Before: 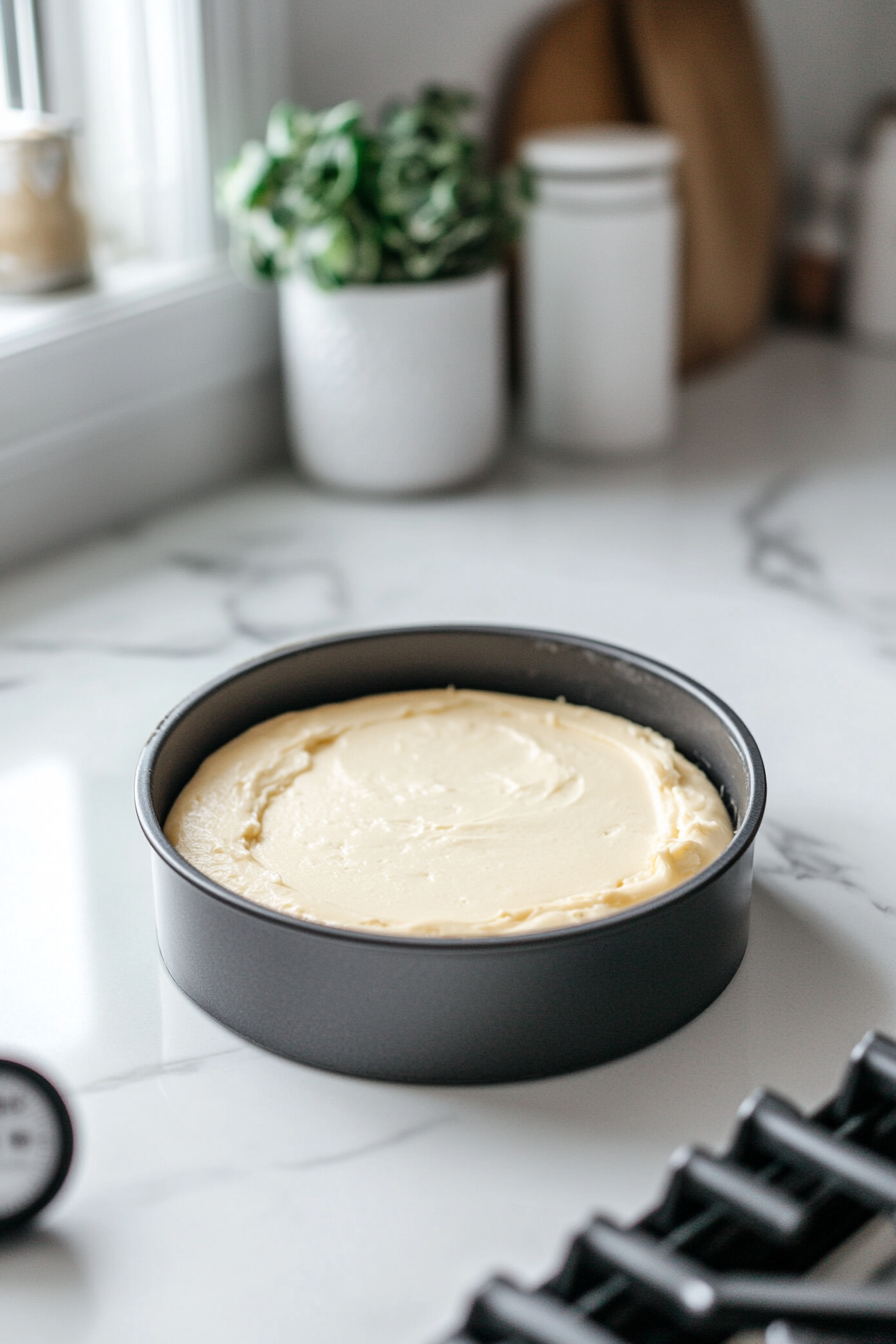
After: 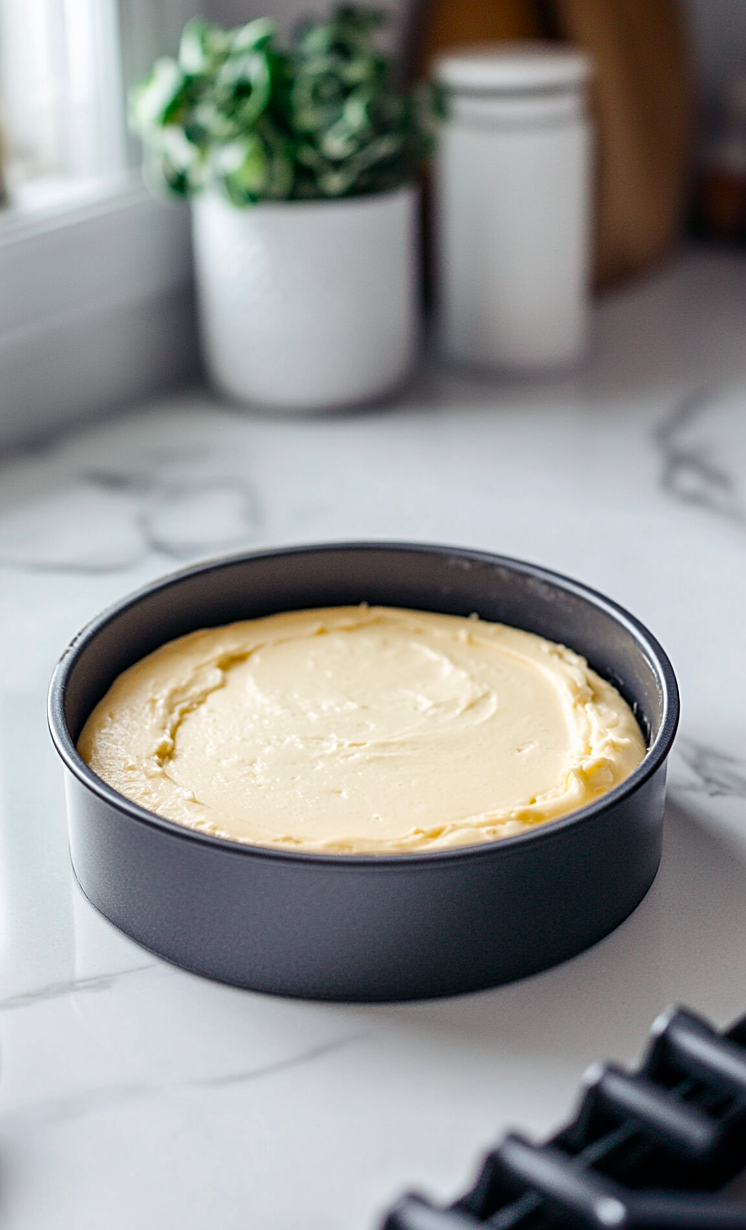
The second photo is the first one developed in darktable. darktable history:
color balance rgb: shadows lift › luminance -22.031%, shadows lift › chroma 6.66%, shadows lift › hue 272.48°, highlights gain › chroma 0.127%, highlights gain › hue 330.01°, perceptual saturation grading › global saturation 39.134%
crop: left 9.77%, top 6.215%, right 6.95%, bottom 2.215%
sharpen: on, module defaults
shadows and highlights: shadows -87.26, highlights -36.5, highlights color adjustment 41.61%, soften with gaussian
